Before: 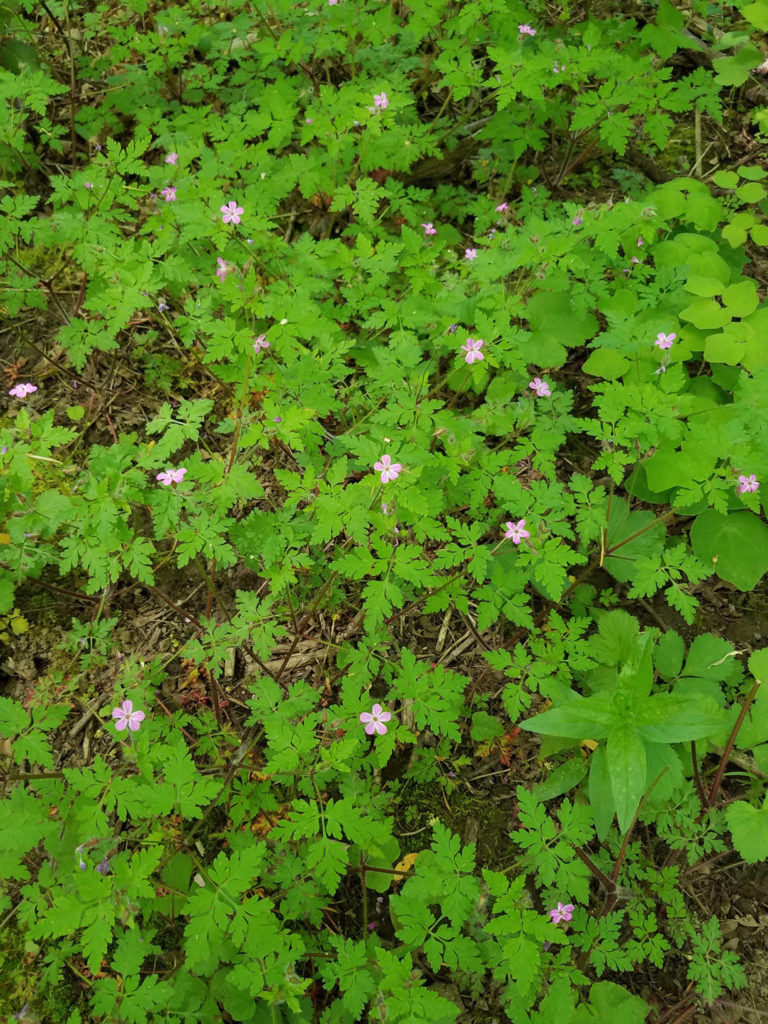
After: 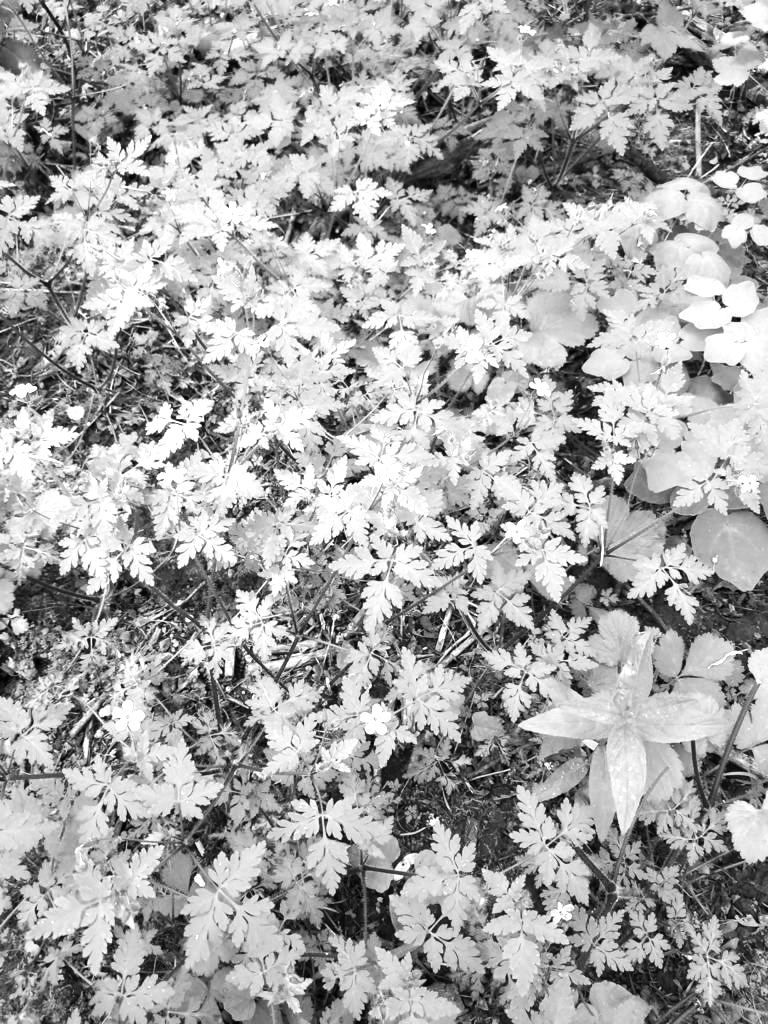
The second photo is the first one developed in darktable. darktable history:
tone equalizer: -8 EV -0.75 EV, -7 EV -0.7 EV, -6 EV -0.6 EV, -5 EV -0.4 EV, -3 EV 0.4 EV, -2 EV 0.6 EV, -1 EV 0.7 EV, +0 EV 0.75 EV, edges refinement/feathering 500, mask exposure compensation -1.57 EV, preserve details no
exposure: black level correction 0, exposure 1 EV, compensate exposure bias true, compensate highlight preservation false
monochrome: on, module defaults
